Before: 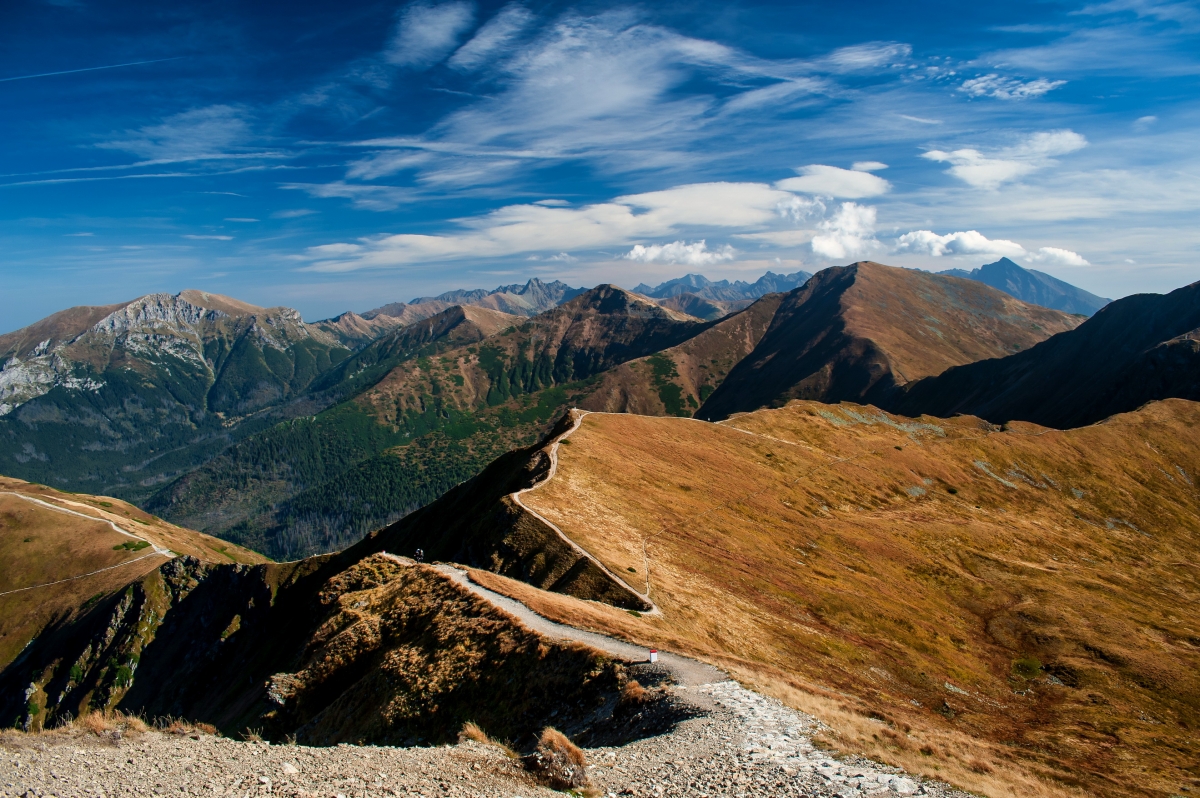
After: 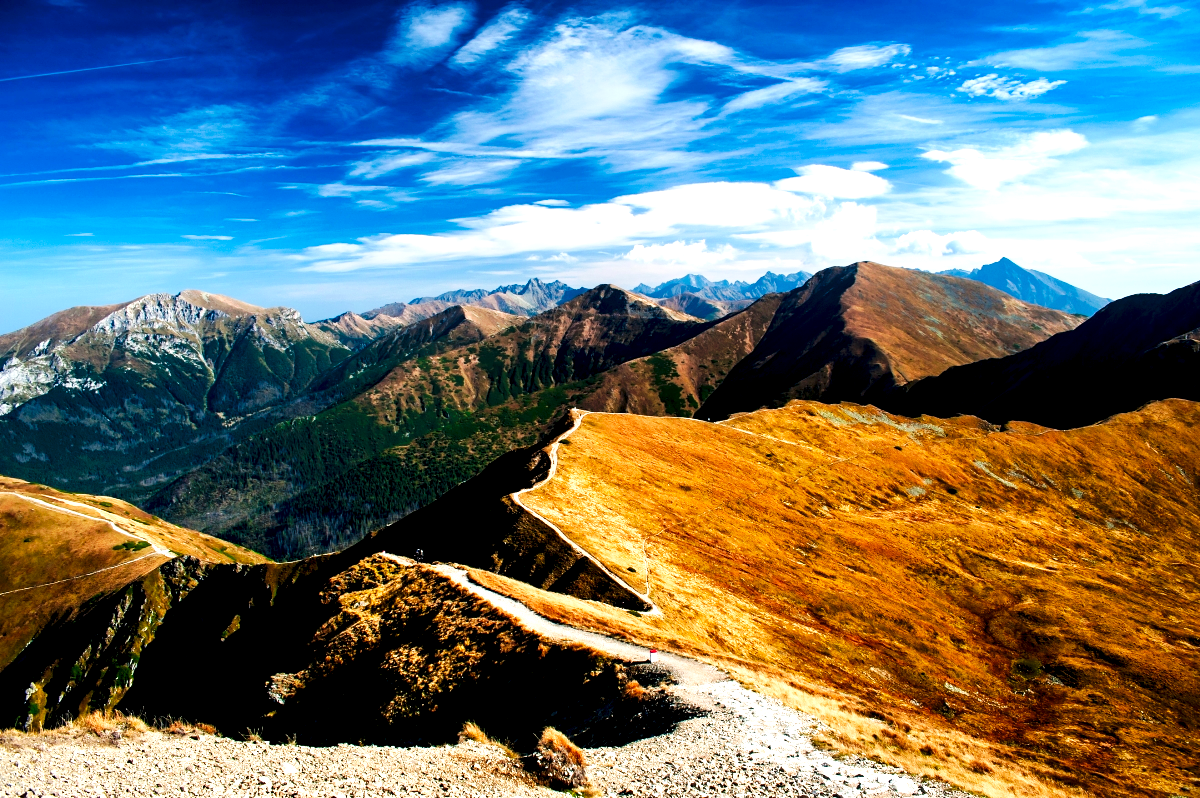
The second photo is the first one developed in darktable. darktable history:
tone curve: curves: ch0 [(0, 0) (0.003, 0) (0.011, 0) (0.025, 0) (0.044, 0.006) (0.069, 0.024) (0.1, 0.038) (0.136, 0.052) (0.177, 0.08) (0.224, 0.112) (0.277, 0.145) (0.335, 0.206) (0.399, 0.284) (0.468, 0.372) (0.543, 0.477) (0.623, 0.593) (0.709, 0.717) (0.801, 0.815) (0.898, 0.92) (1, 1)], preserve colors none
exposure: black level correction 0.011, exposure 1.088 EV, compensate exposure bias true, compensate highlight preservation false
